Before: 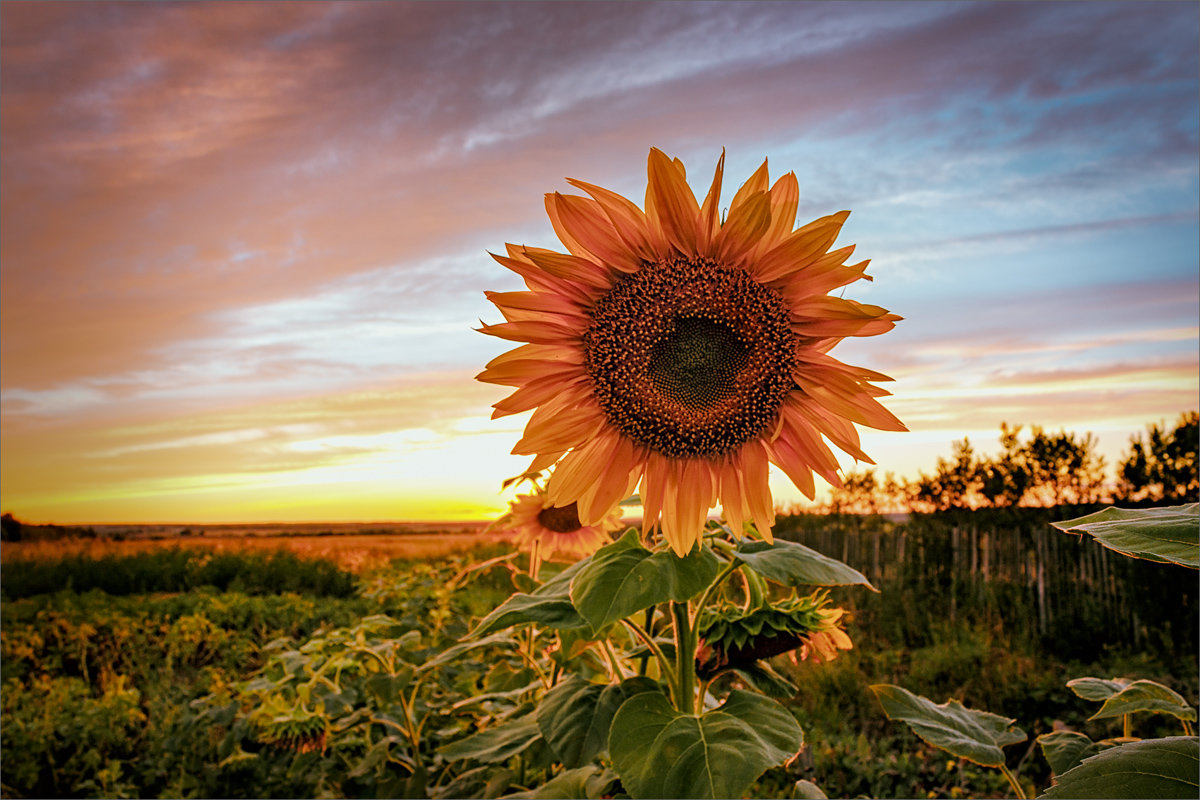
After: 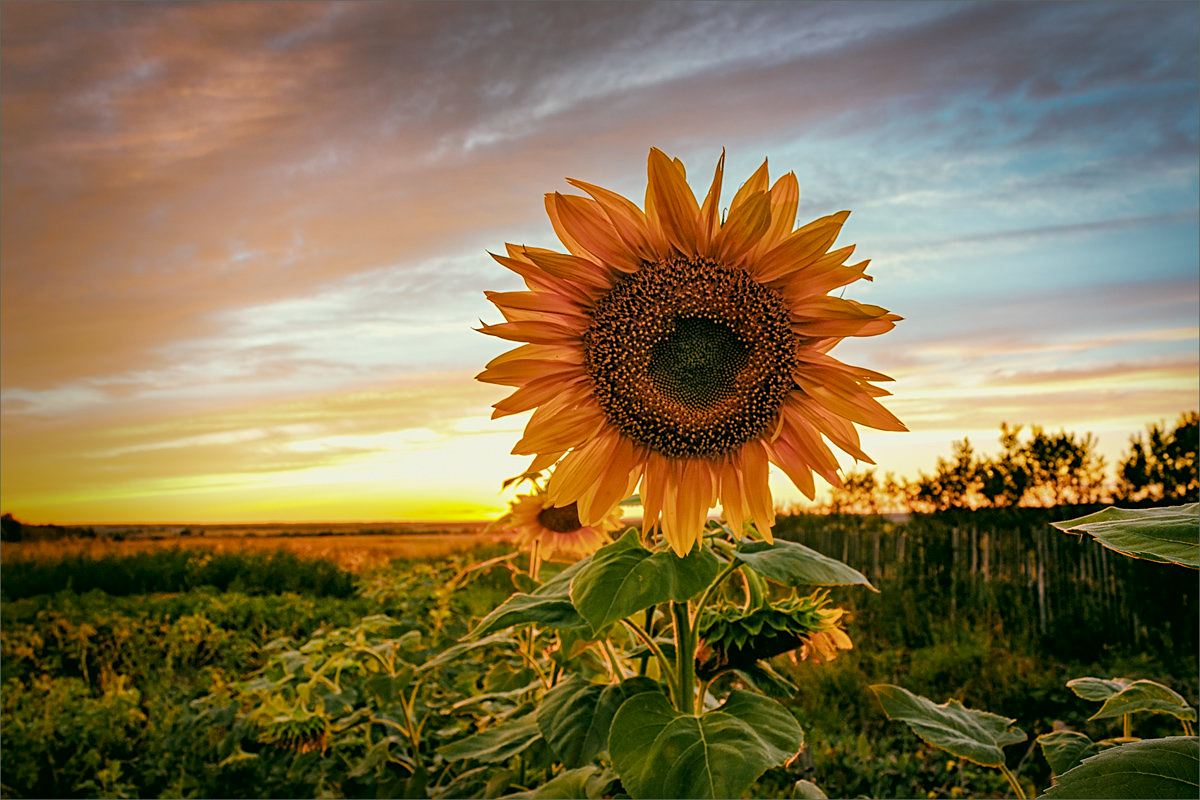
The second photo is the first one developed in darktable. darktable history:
sharpen: amount 0.202
color correction: highlights a* -0.401, highlights b* 9.21, shadows a* -9.03, shadows b* 1.59
